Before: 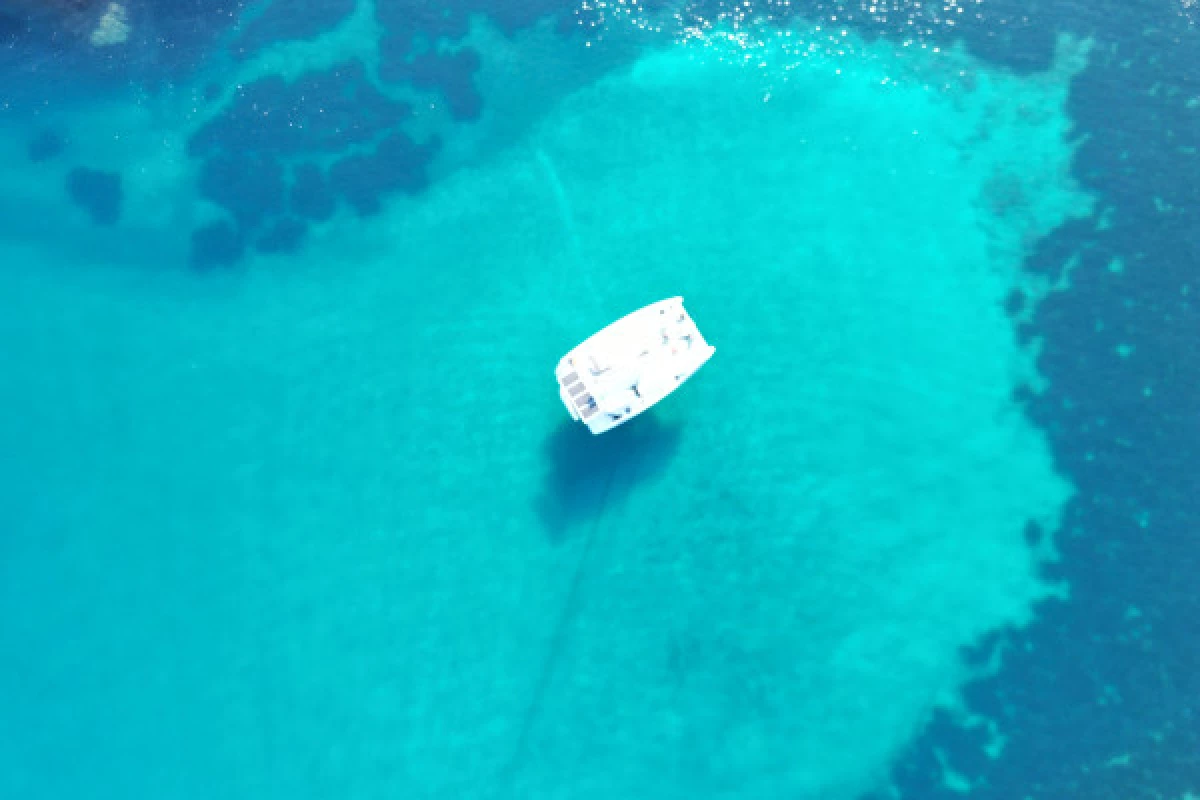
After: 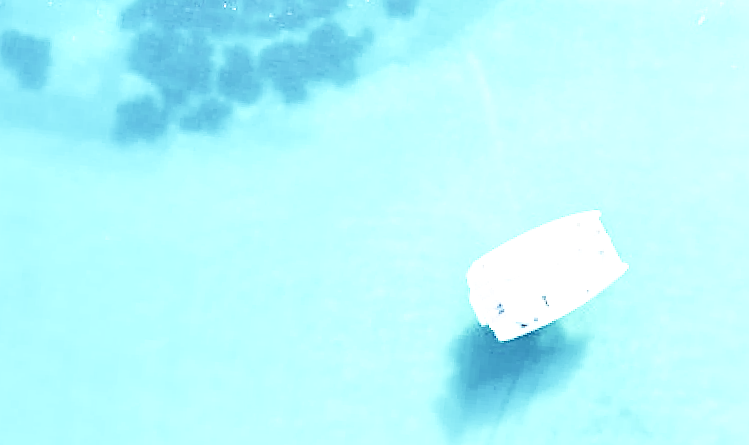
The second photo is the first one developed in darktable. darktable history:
crop and rotate: angle -4.98°, left 2.251%, top 6.829%, right 27.429%, bottom 30.424%
base curve: curves: ch0 [(0, 0) (0.007, 0.004) (0.027, 0.03) (0.046, 0.07) (0.207, 0.54) (0.442, 0.872) (0.673, 0.972) (1, 1)], preserve colors none
contrast brightness saturation: contrast 0.246, saturation -0.32
sharpen: on, module defaults
local contrast: on, module defaults
